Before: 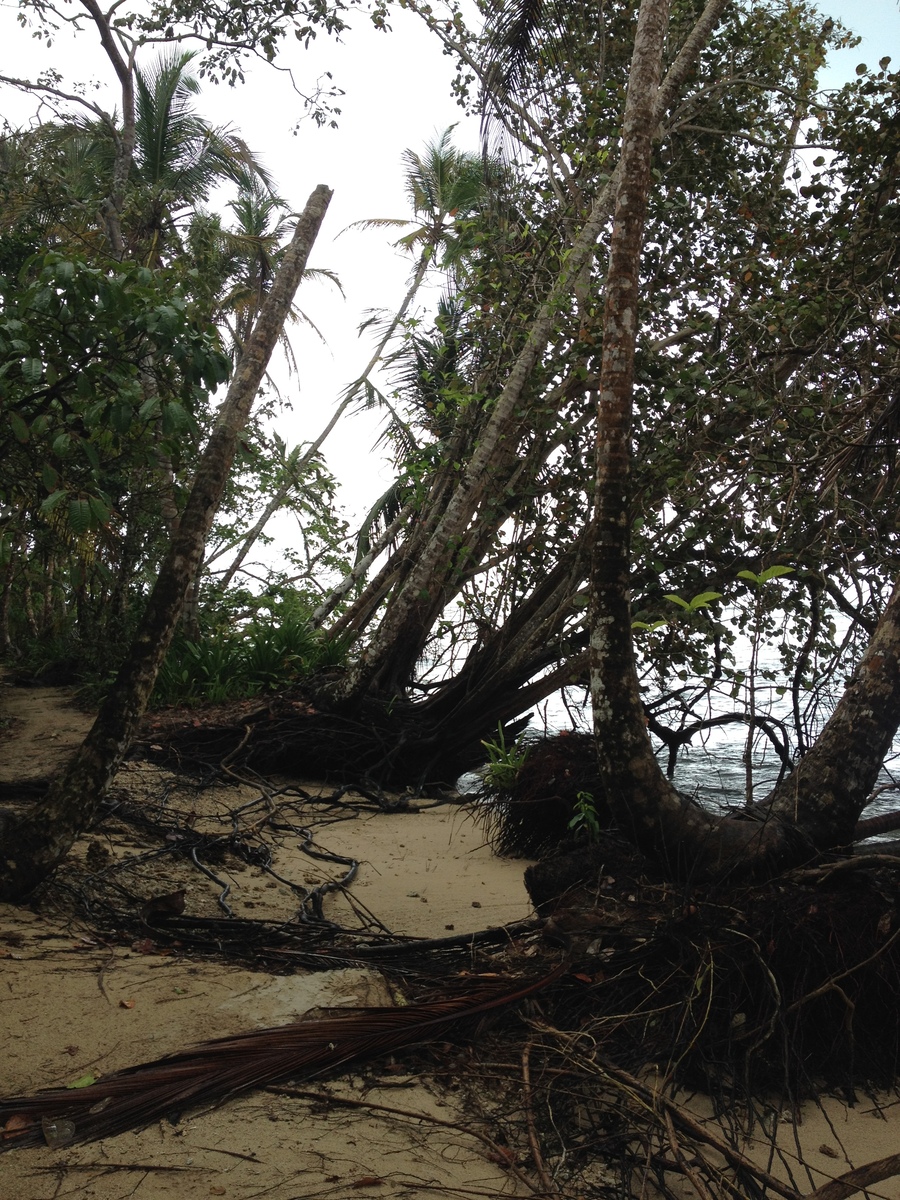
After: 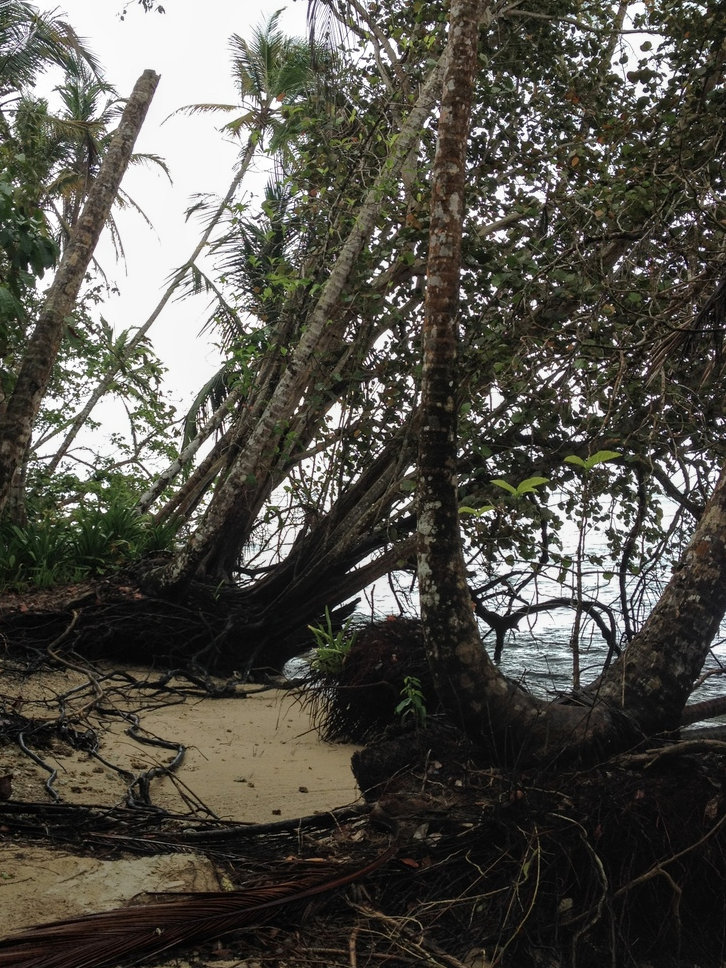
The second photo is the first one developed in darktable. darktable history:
tone equalizer: -7 EV 0.184 EV, -6 EV 0.106 EV, -5 EV 0.108 EV, -4 EV 0.067 EV, -2 EV -0.034 EV, -1 EV -0.03 EV, +0 EV -0.079 EV, edges refinement/feathering 500, mask exposure compensation -1.57 EV, preserve details no
crop: left 19.23%, top 9.647%, right 0%, bottom 9.615%
local contrast: on, module defaults
